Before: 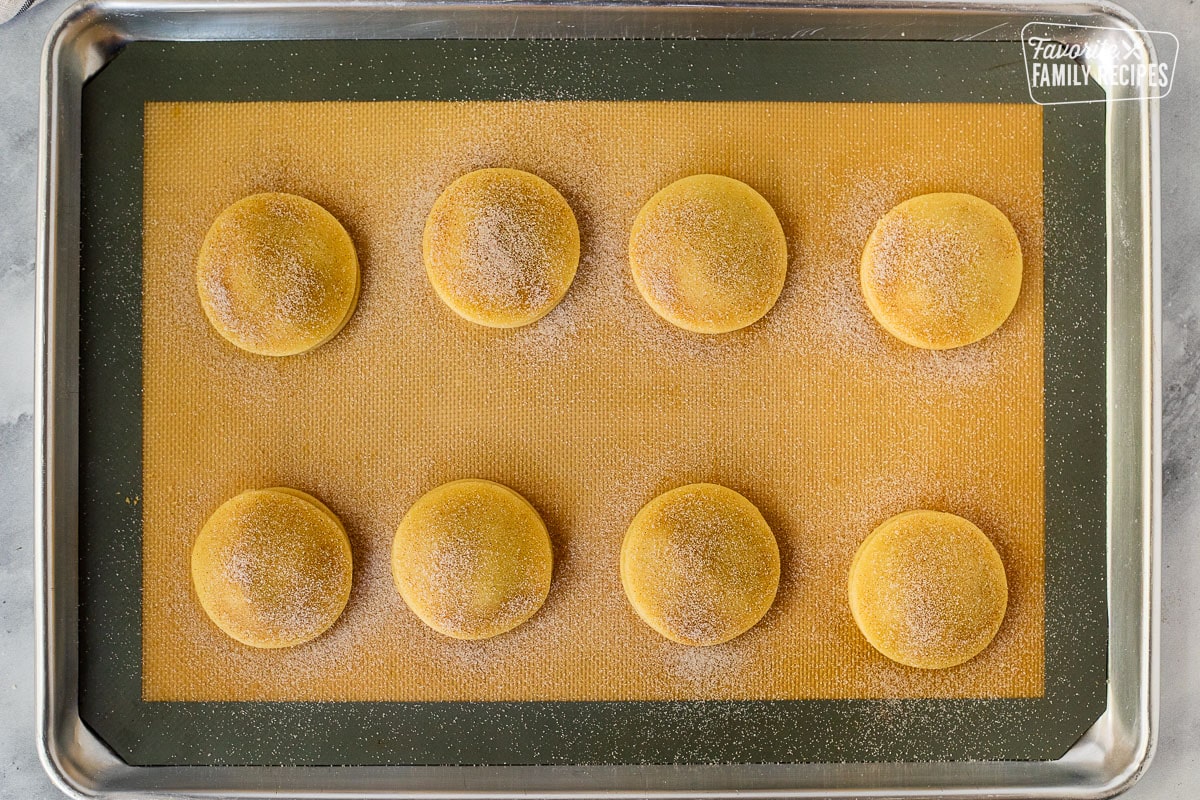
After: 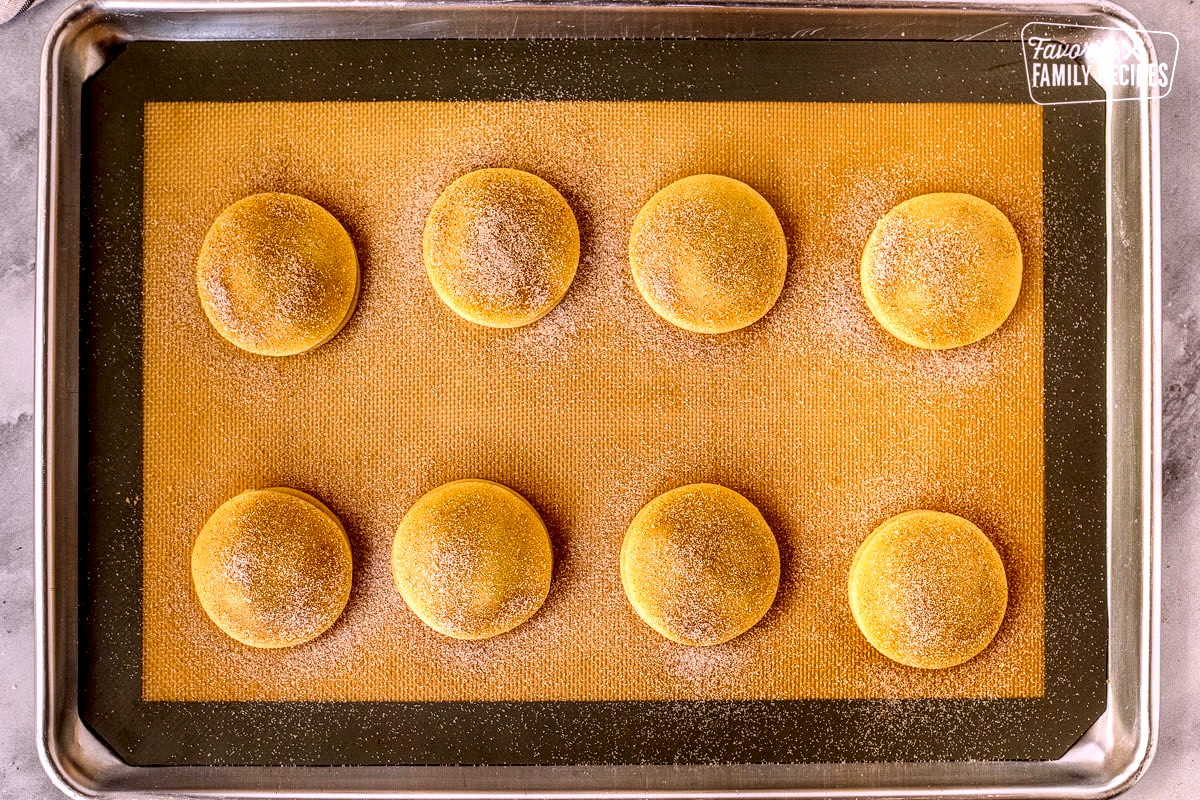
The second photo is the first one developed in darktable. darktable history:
white balance: red 1.066, blue 1.119
color balance rgb: shadows lift › chroma 4.41%, shadows lift › hue 27°, power › chroma 2.5%, power › hue 70°, highlights gain › chroma 1%, highlights gain › hue 27°, saturation formula JzAzBz (2021)
local contrast: highlights 12%, shadows 38%, detail 183%, midtone range 0.471
